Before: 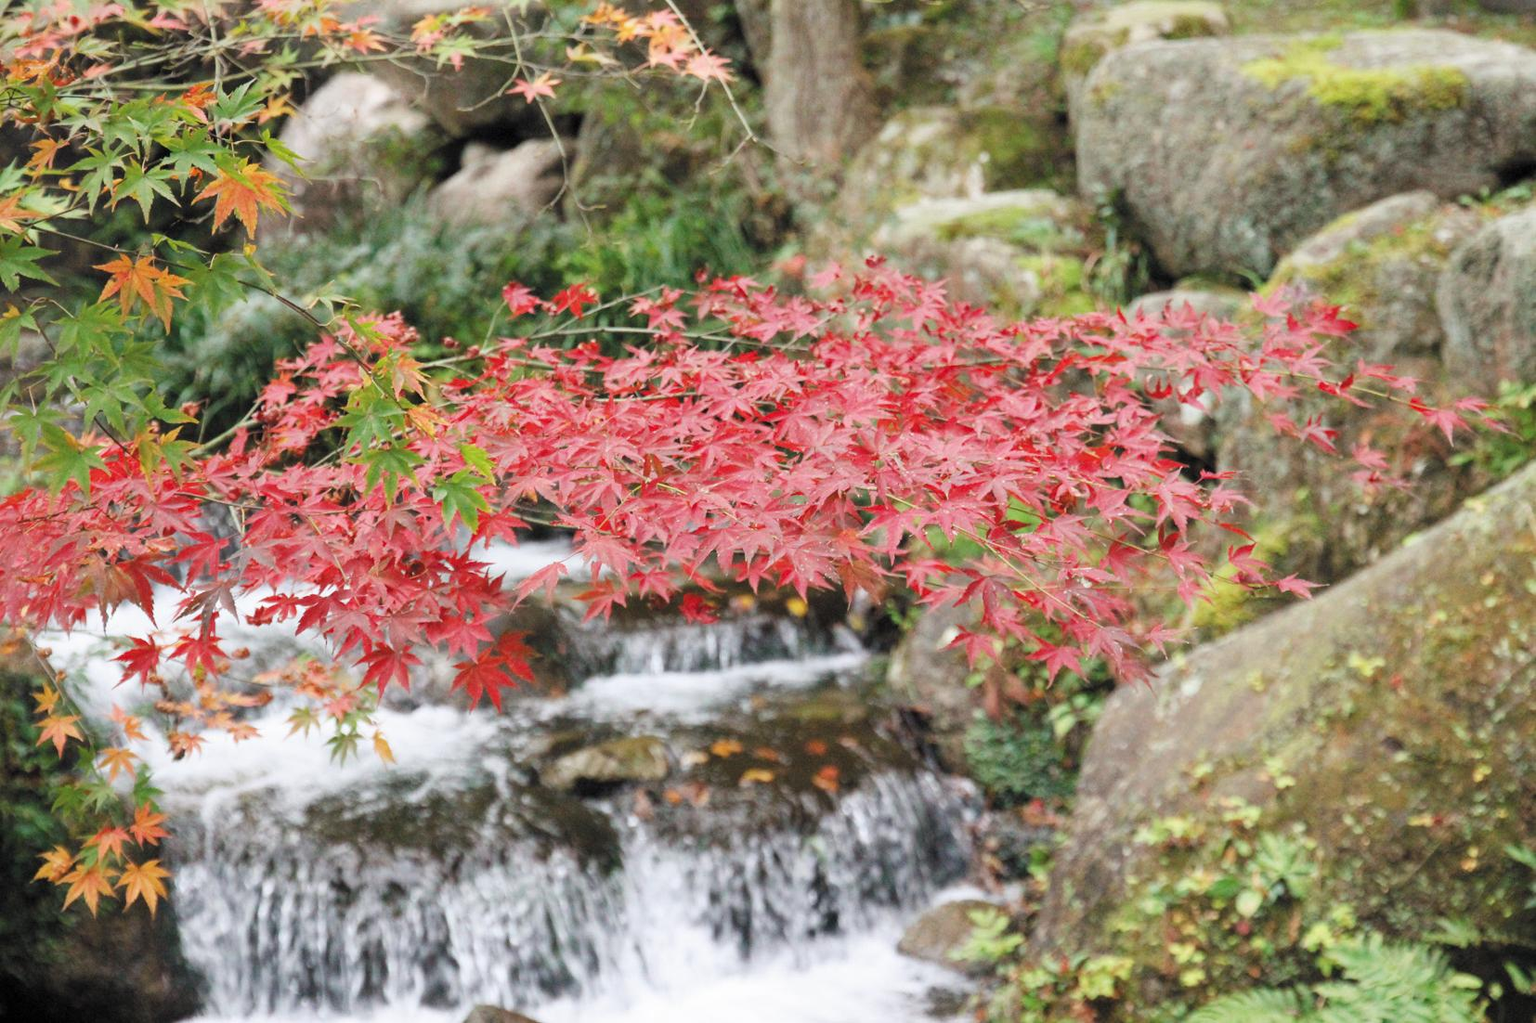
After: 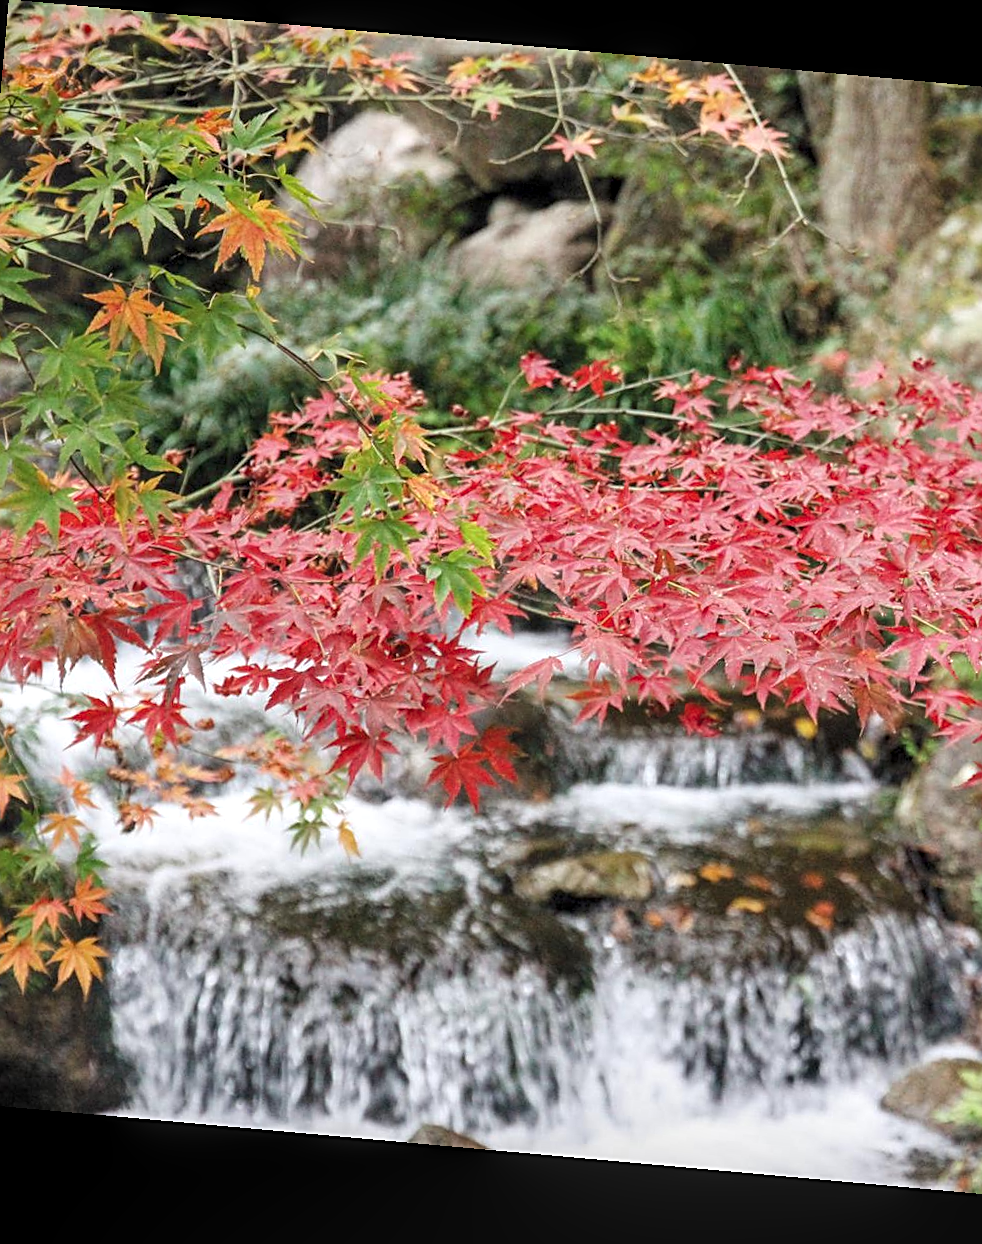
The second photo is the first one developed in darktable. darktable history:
rotate and perspective: rotation 5.12°, automatic cropping off
crop: left 5.114%, right 38.589%
sharpen: on, module defaults
local contrast: detail 130%
